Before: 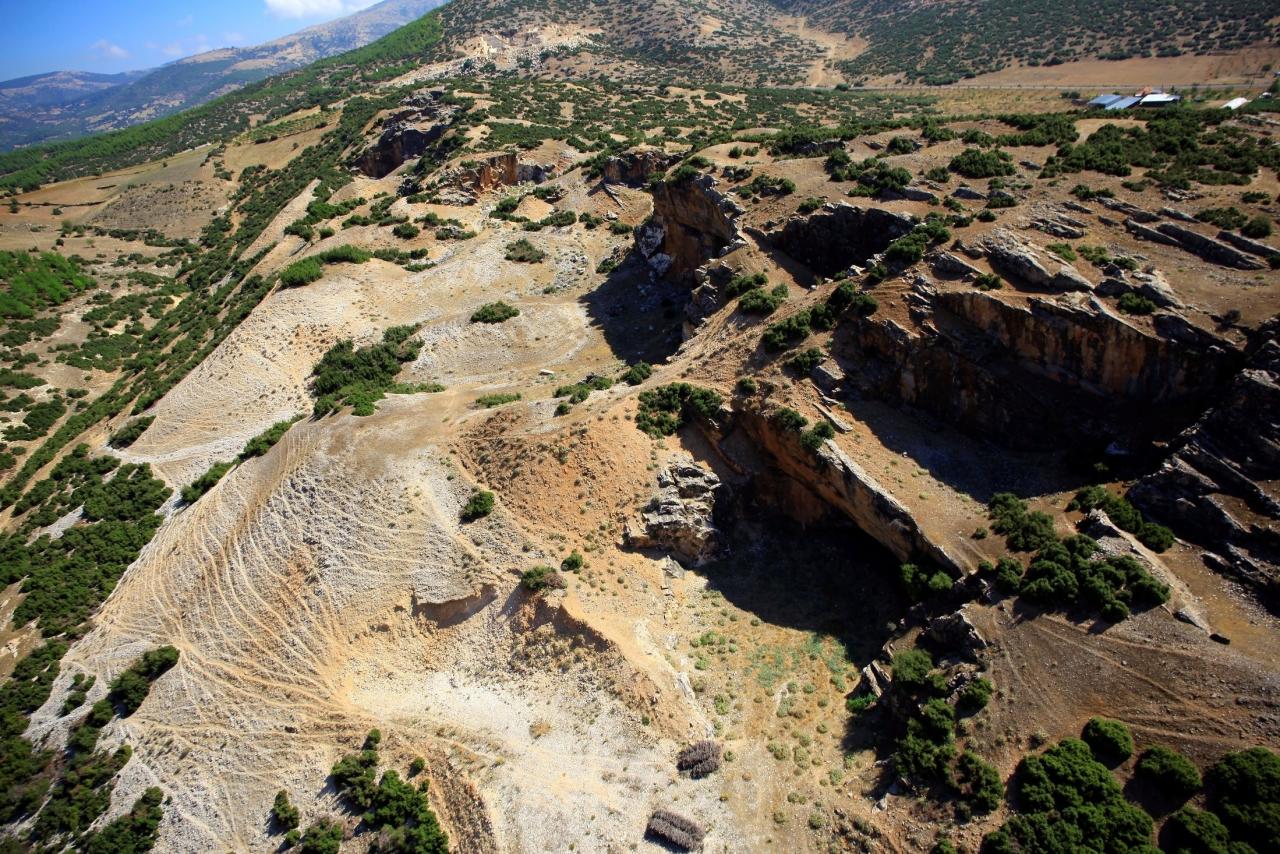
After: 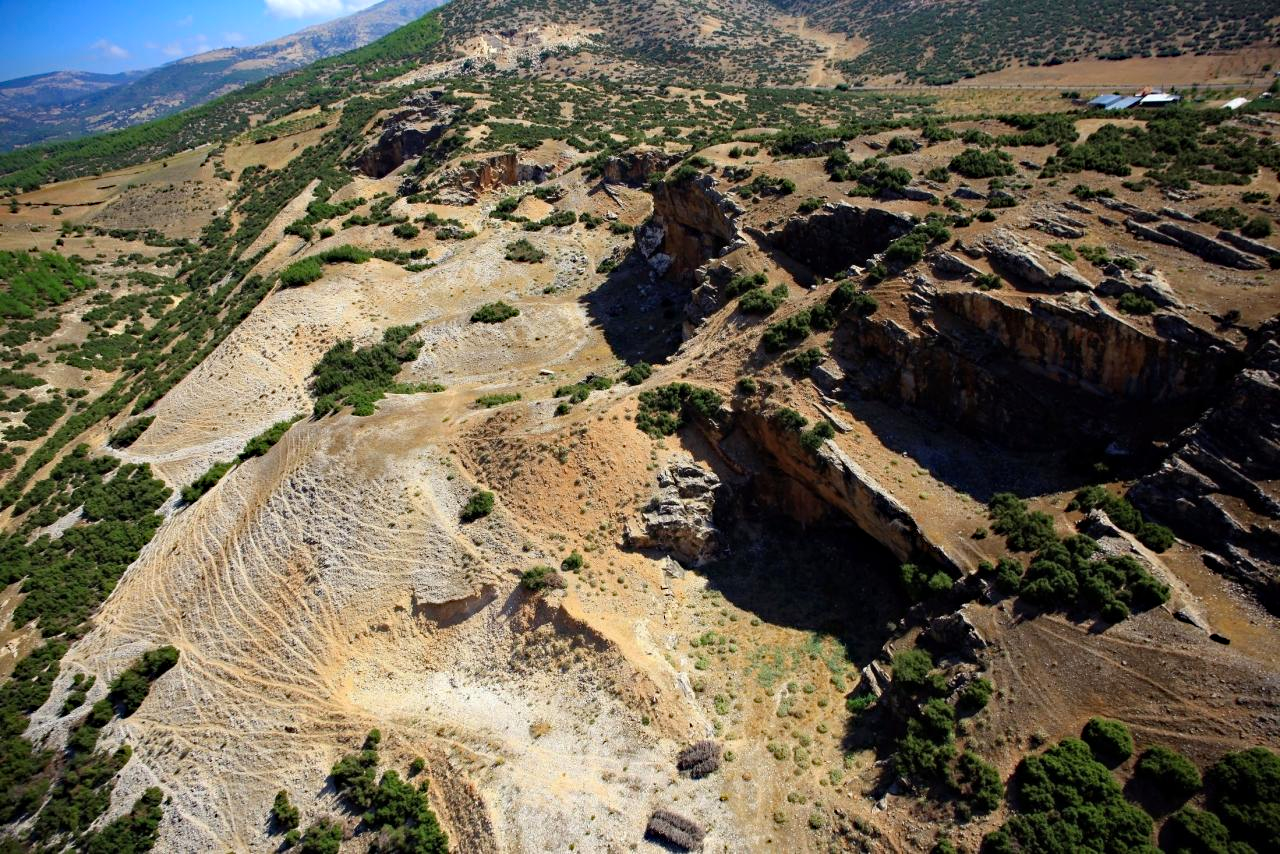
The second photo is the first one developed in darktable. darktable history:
haze removal: strength 0.301, distance 0.255, compatibility mode true, adaptive false
